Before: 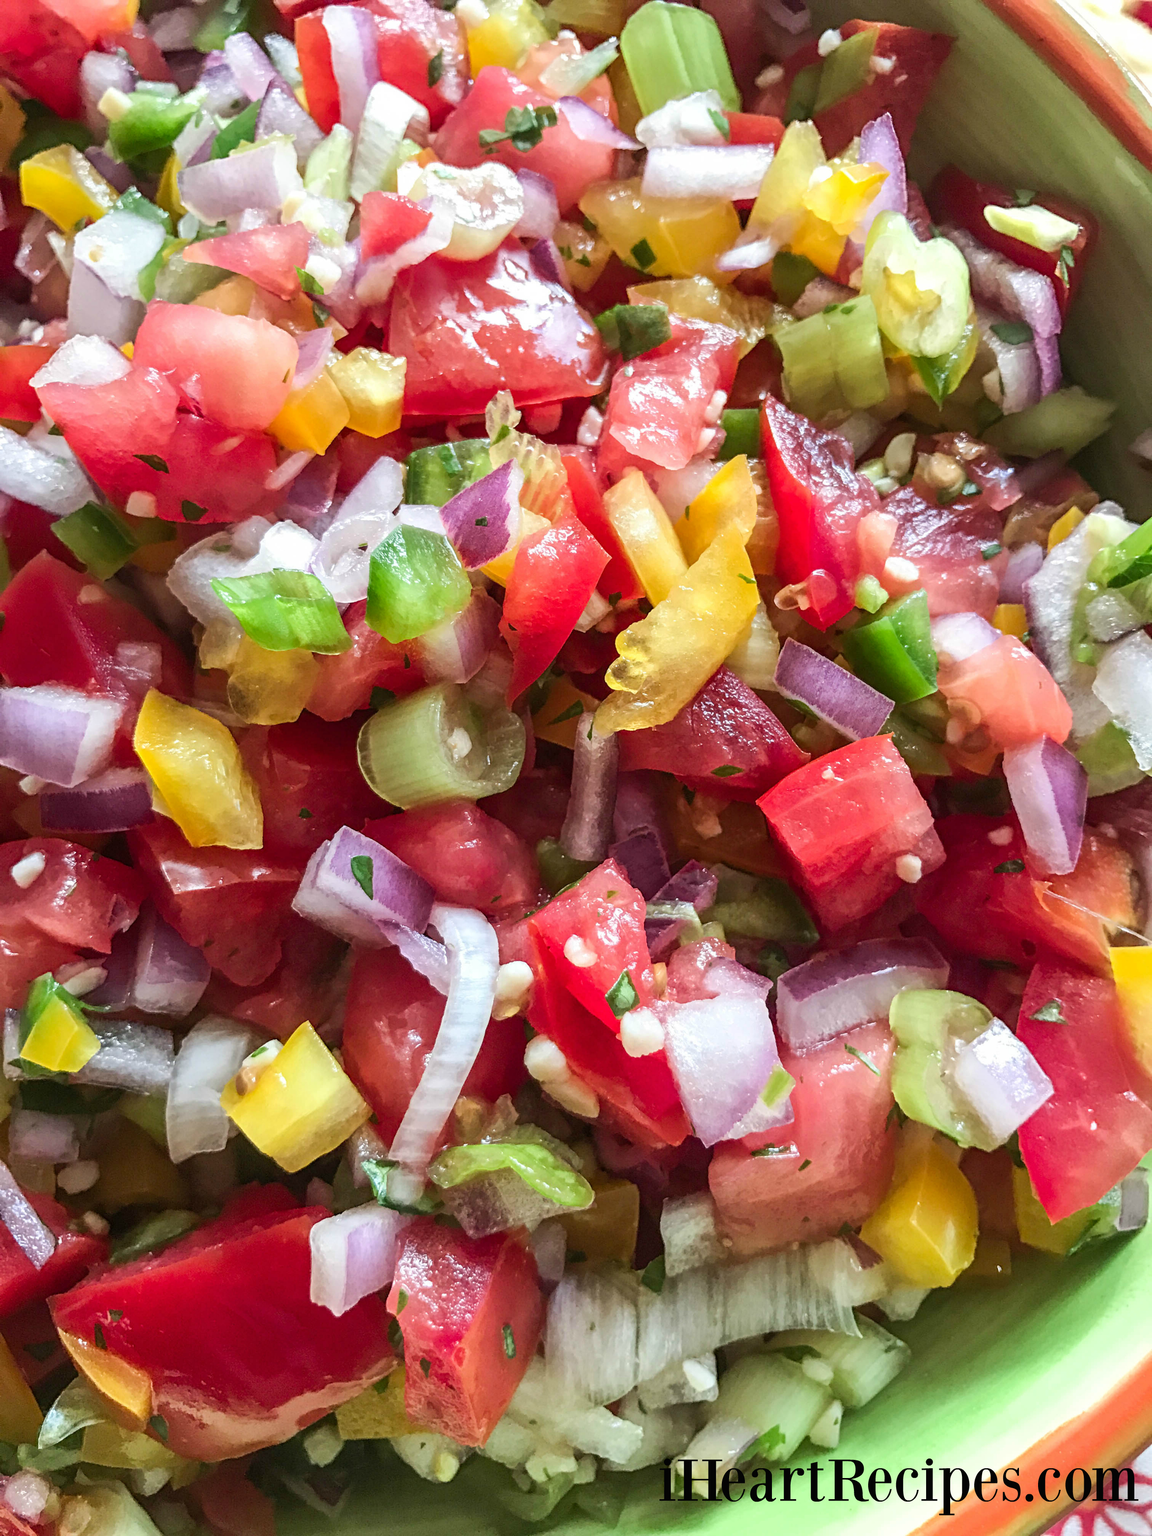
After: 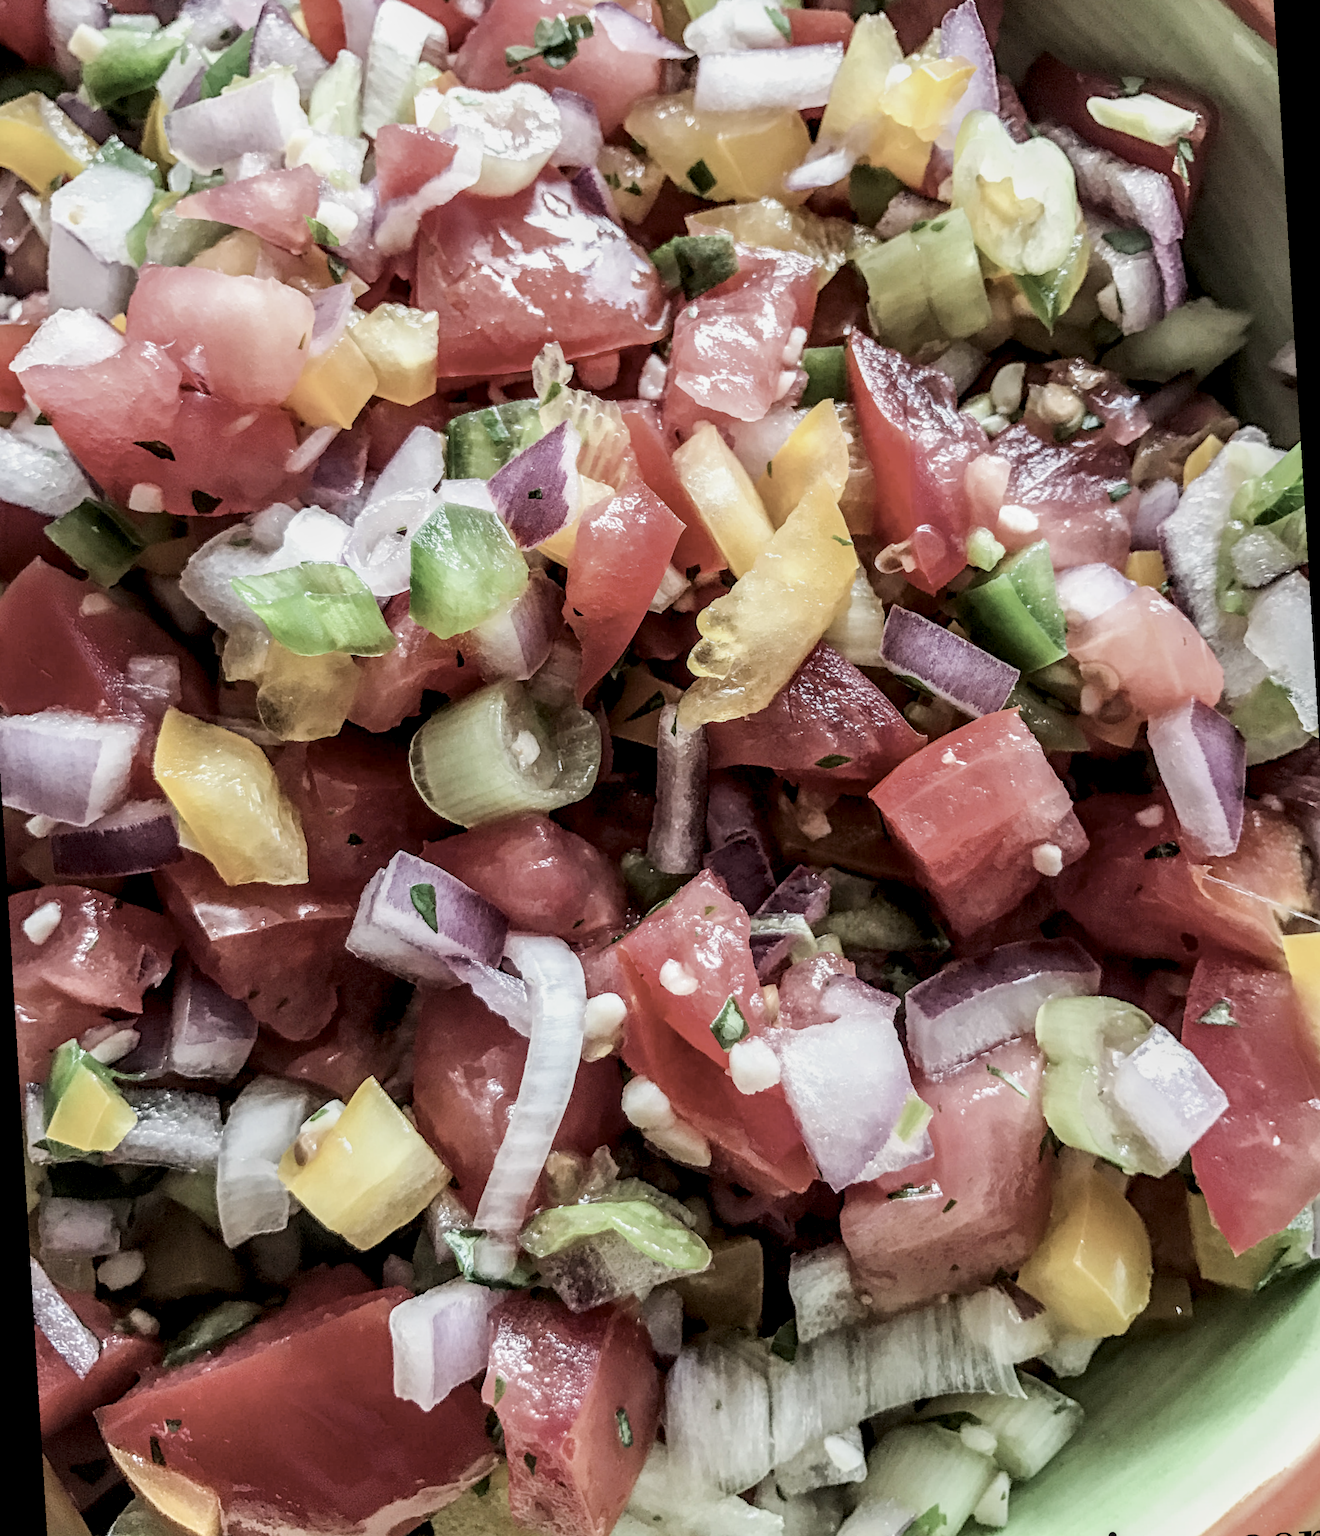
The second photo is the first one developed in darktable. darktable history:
contrast brightness saturation: saturation -0.05
color correction: saturation 0.57
filmic rgb: black relative exposure -7.65 EV, white relative exposure 4.56 EV, hardness 3.61
local contrast: highlights 60%, shadows 60%, detail 160%
rotate and perspective: rotation -3.52°, crop left 0.036, crop right 0.964, crop top 0.081, crop bottom 0.919
